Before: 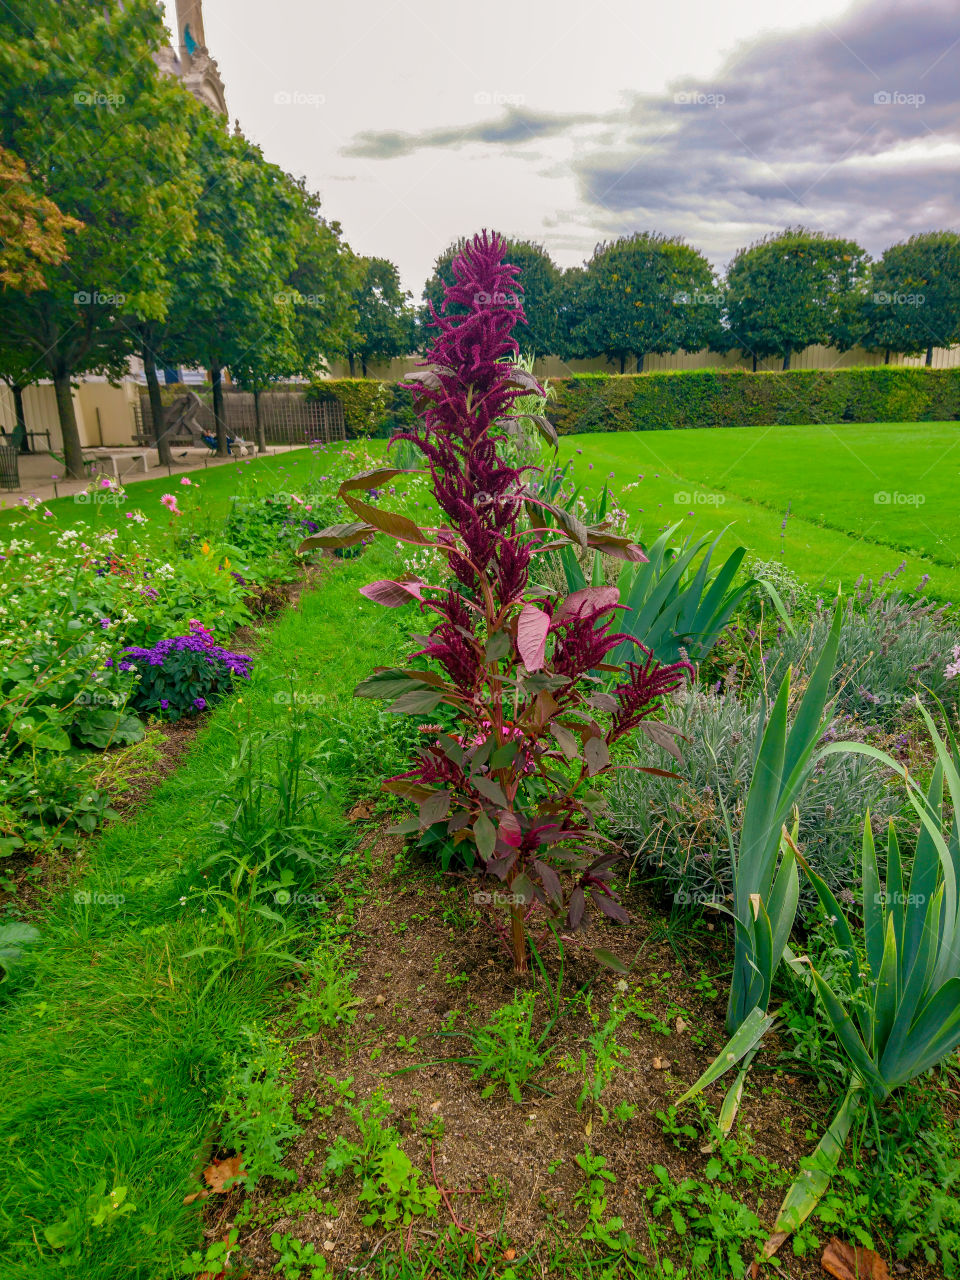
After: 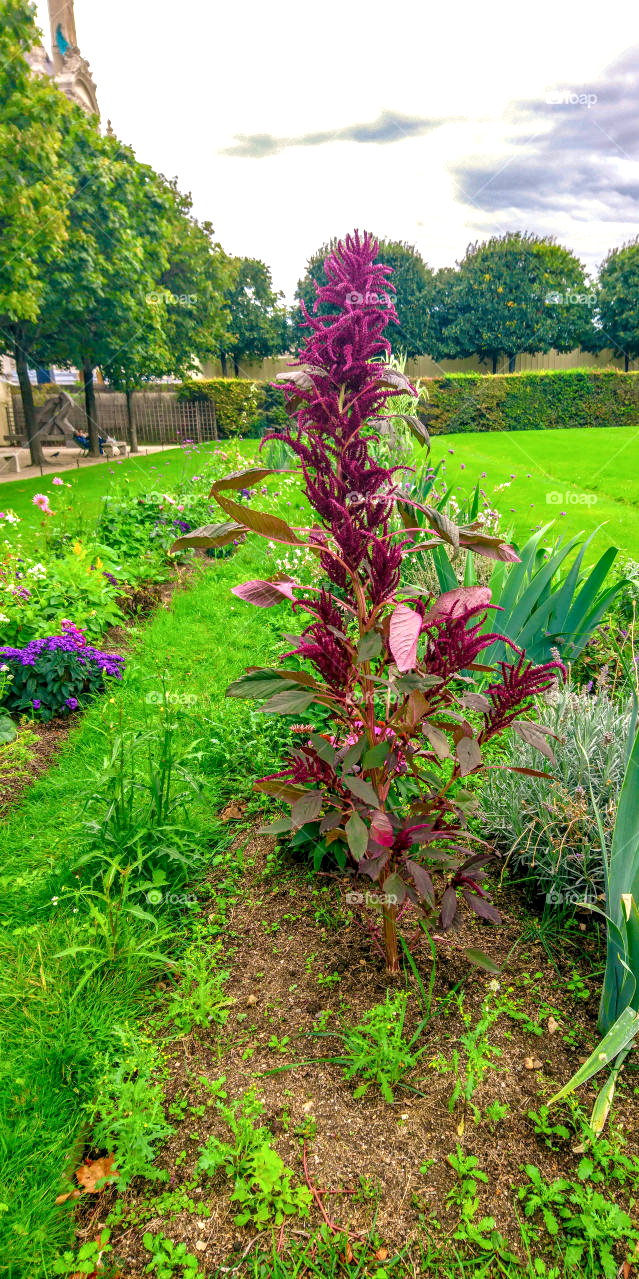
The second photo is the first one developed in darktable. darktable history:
local contrast: on, module defaults
crop and rotate: left 13.437%, right 19.939%
exposure: exposure 0.753 EV, compensate highlight preservation false
